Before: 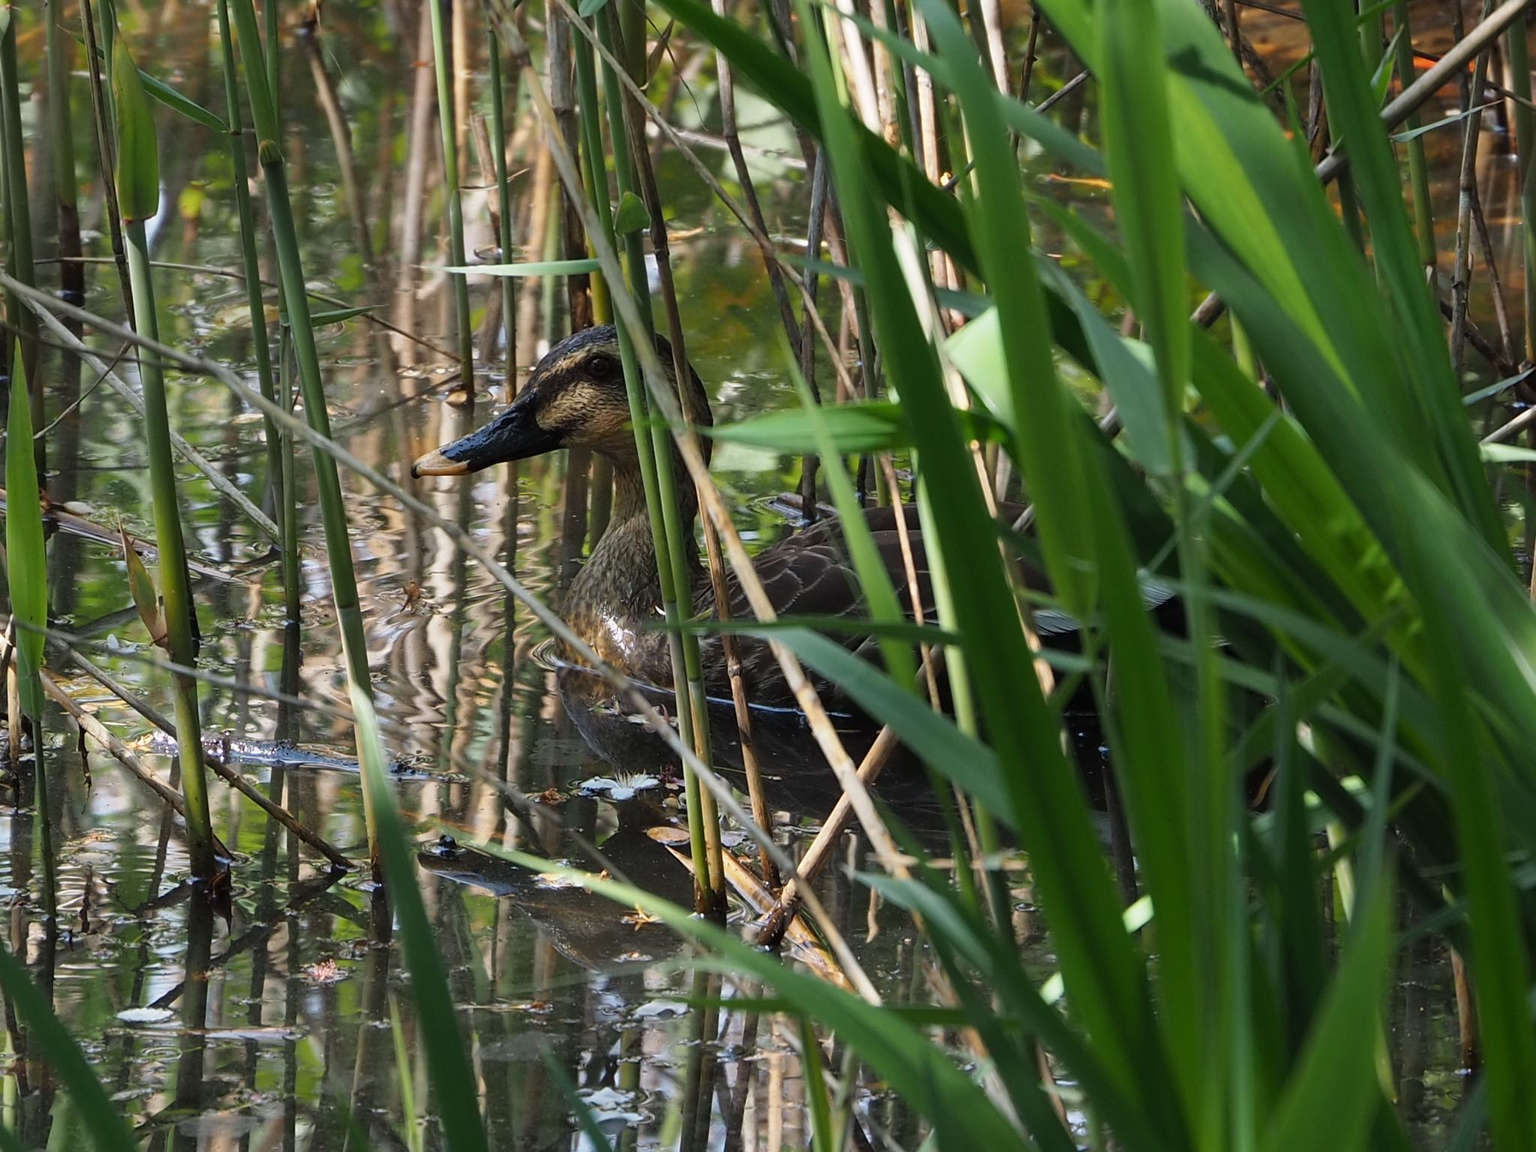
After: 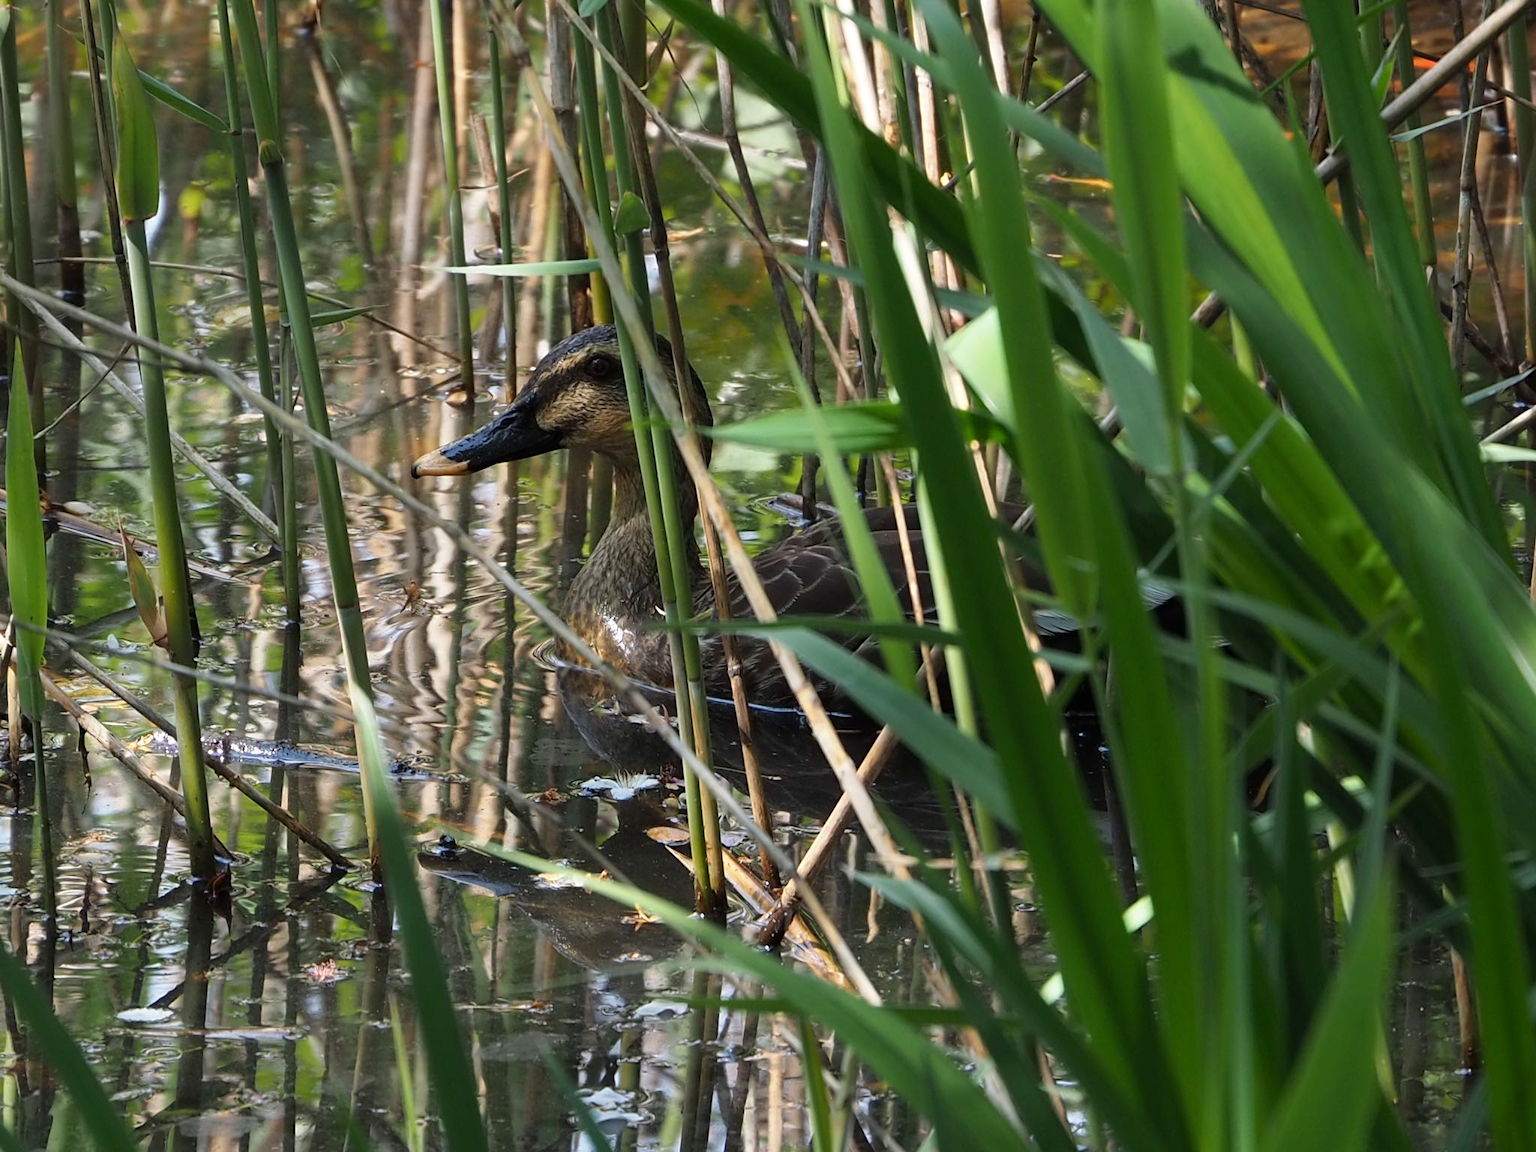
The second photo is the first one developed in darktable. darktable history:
exposure: black level correction 0.001, exposure 0.137 EV, compensate exposure bias true, compensate highlight preservation false
color balance rgb: perceptual saturation grading › global saturation -0.113%
